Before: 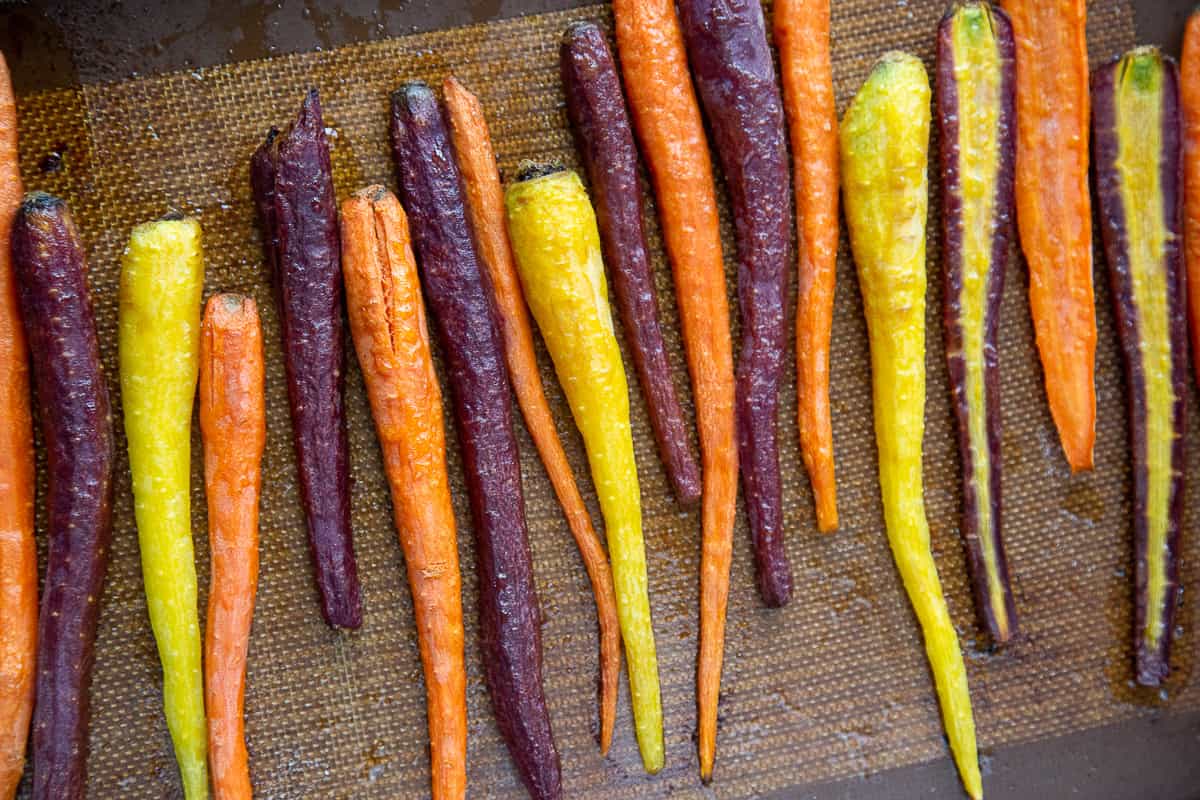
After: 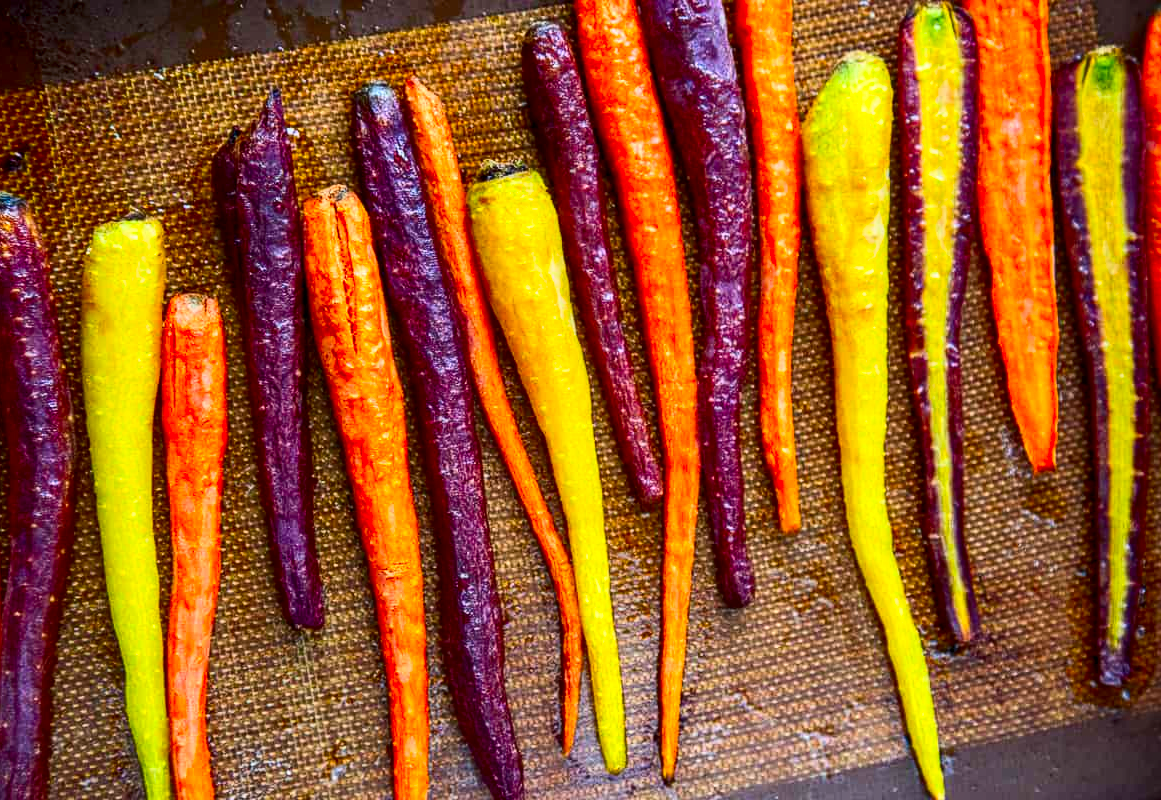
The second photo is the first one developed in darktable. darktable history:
crop and rotate: left 3.238%
local contrast: highlights 35%, detail 135%
contrast brightness saturation: contrast 0.26, brightness 0.02, saturation 0.87
